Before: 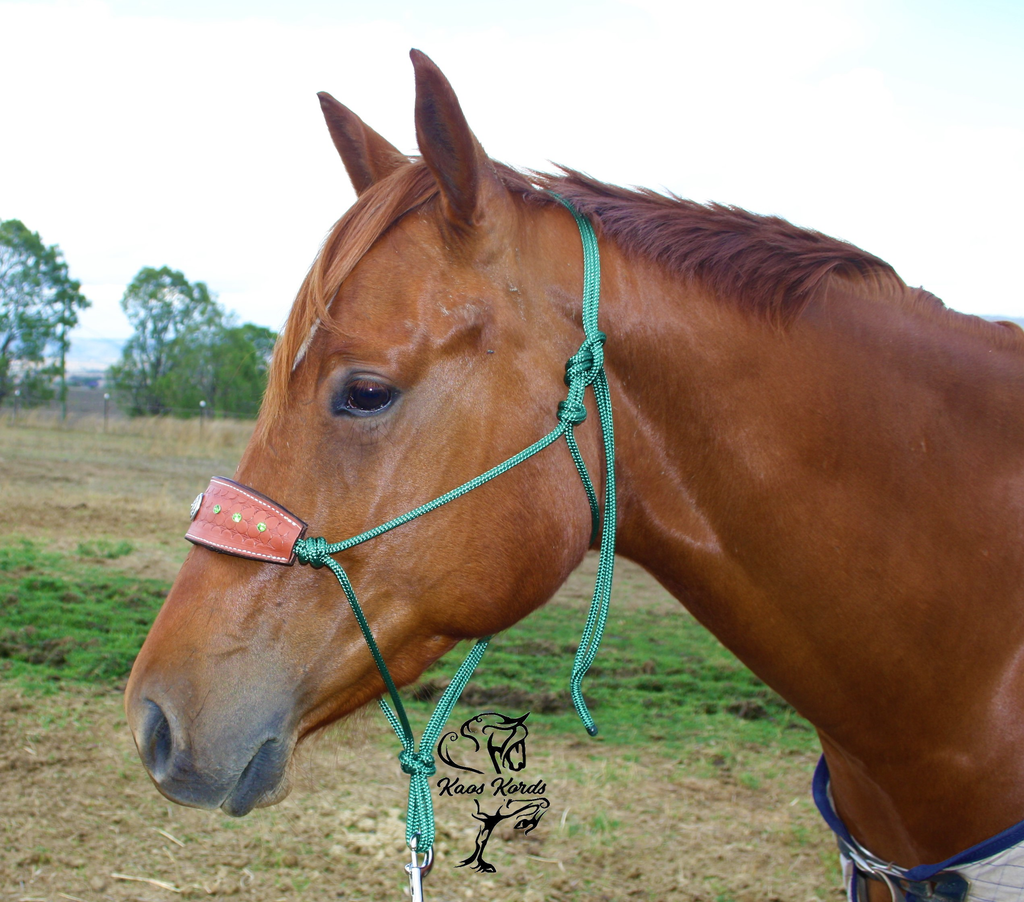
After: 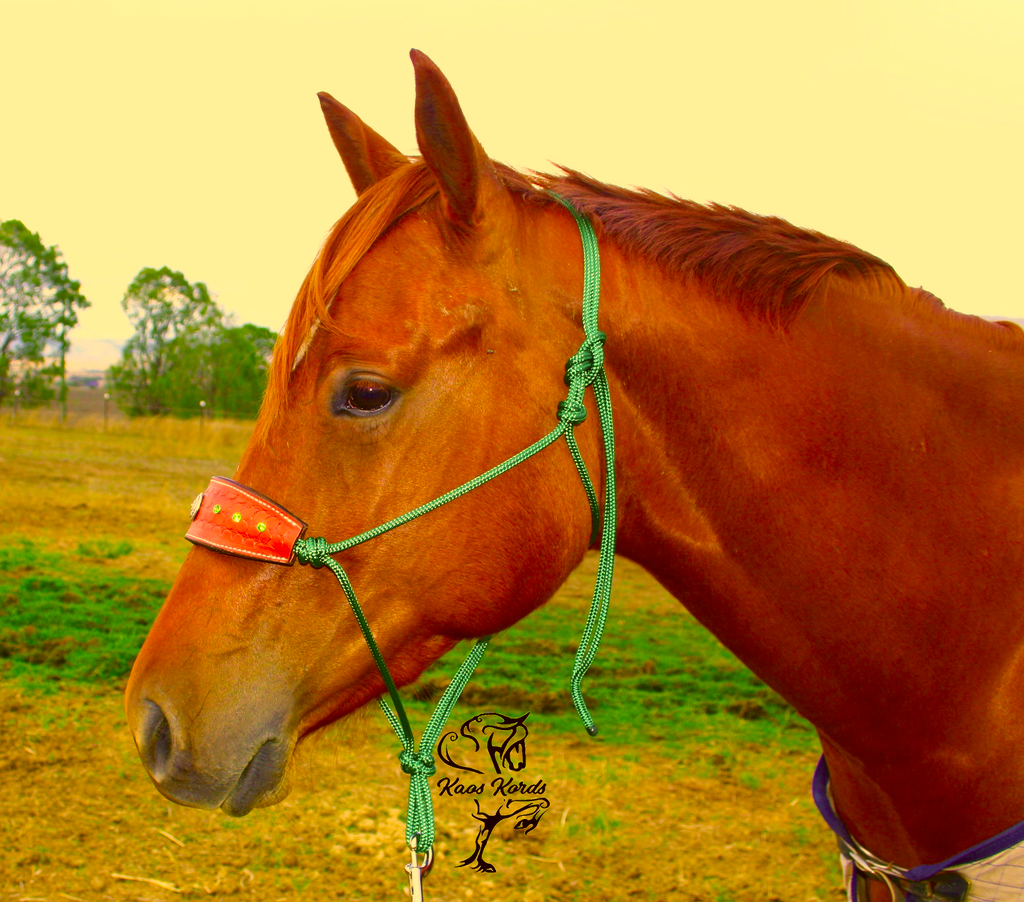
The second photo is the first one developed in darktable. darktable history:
color correction: highlights a* 10.48, highlights b* 30.05, shadows a* 2.65, shadows b* 16.89, saturation 1.72
